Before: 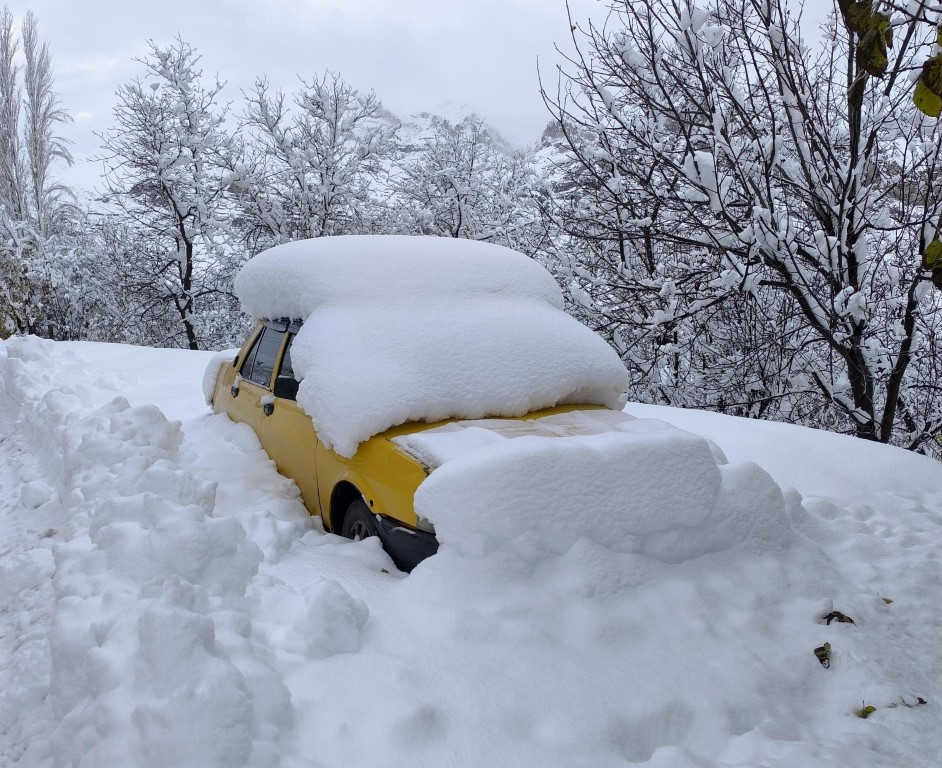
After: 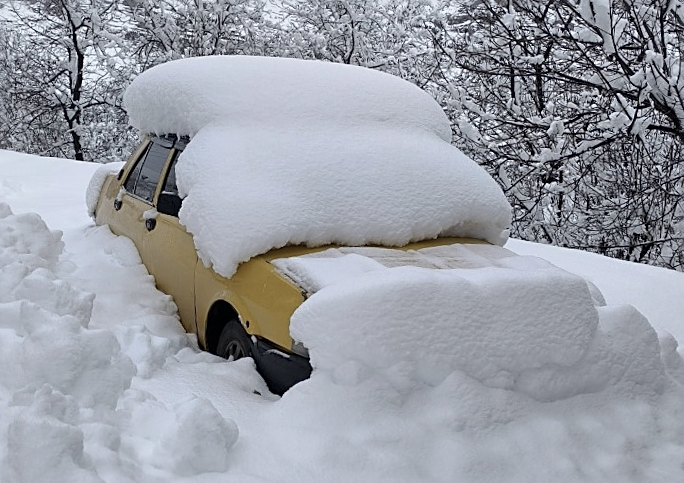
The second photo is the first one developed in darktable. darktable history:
sharpen: on, module defaults
crop and rotate: angle -3.37°, left 9.79%, top 20.73%, right 12.42%, bottom 11.82%
contrast brightness saturation: contrast 0.1, saturation -0.36
